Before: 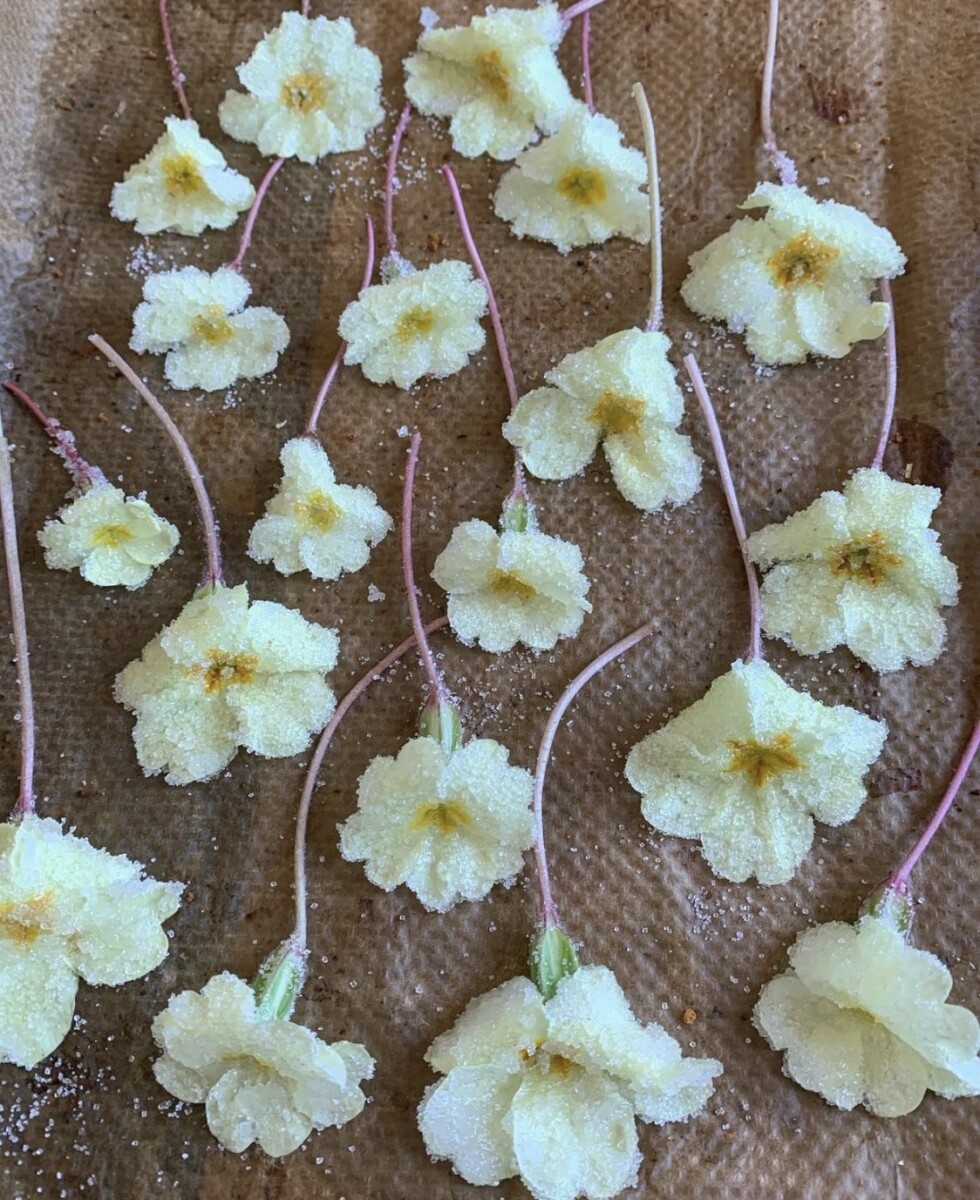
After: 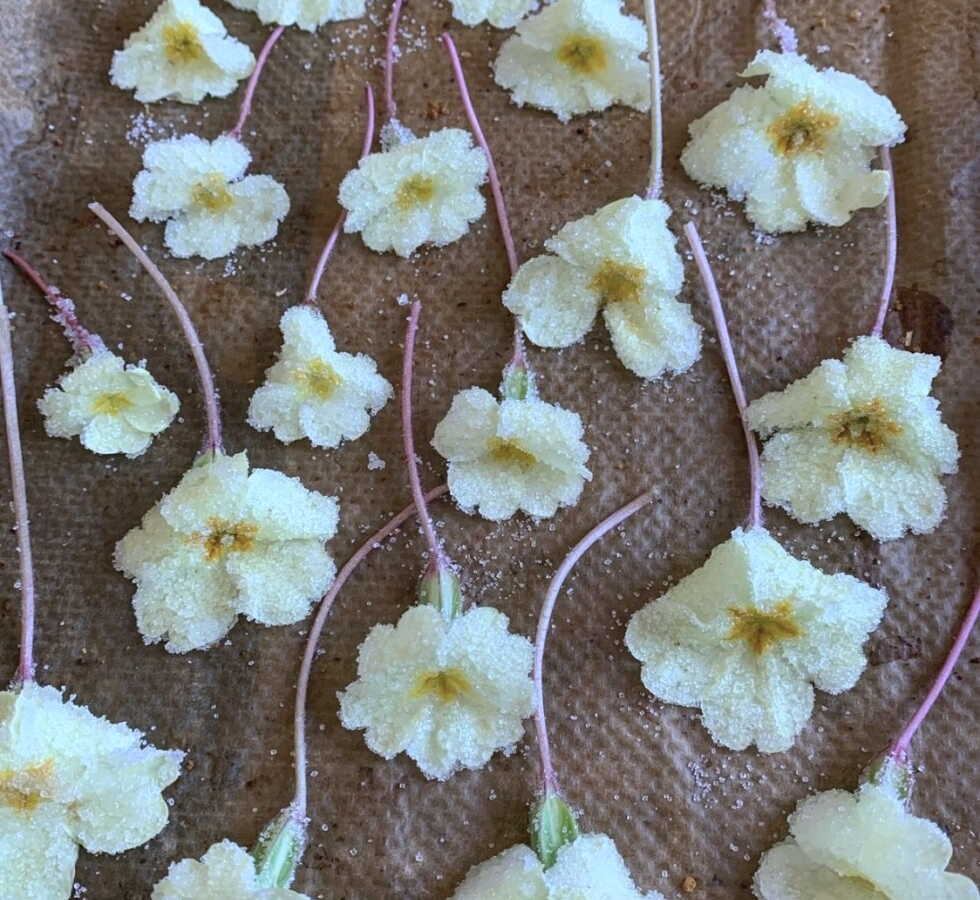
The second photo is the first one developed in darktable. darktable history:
crop: top 11.038%, bottom 13.962%
color calibration: illuminant as shot in camera, x 0.358, y 0.373, temperature 4628.91 K
